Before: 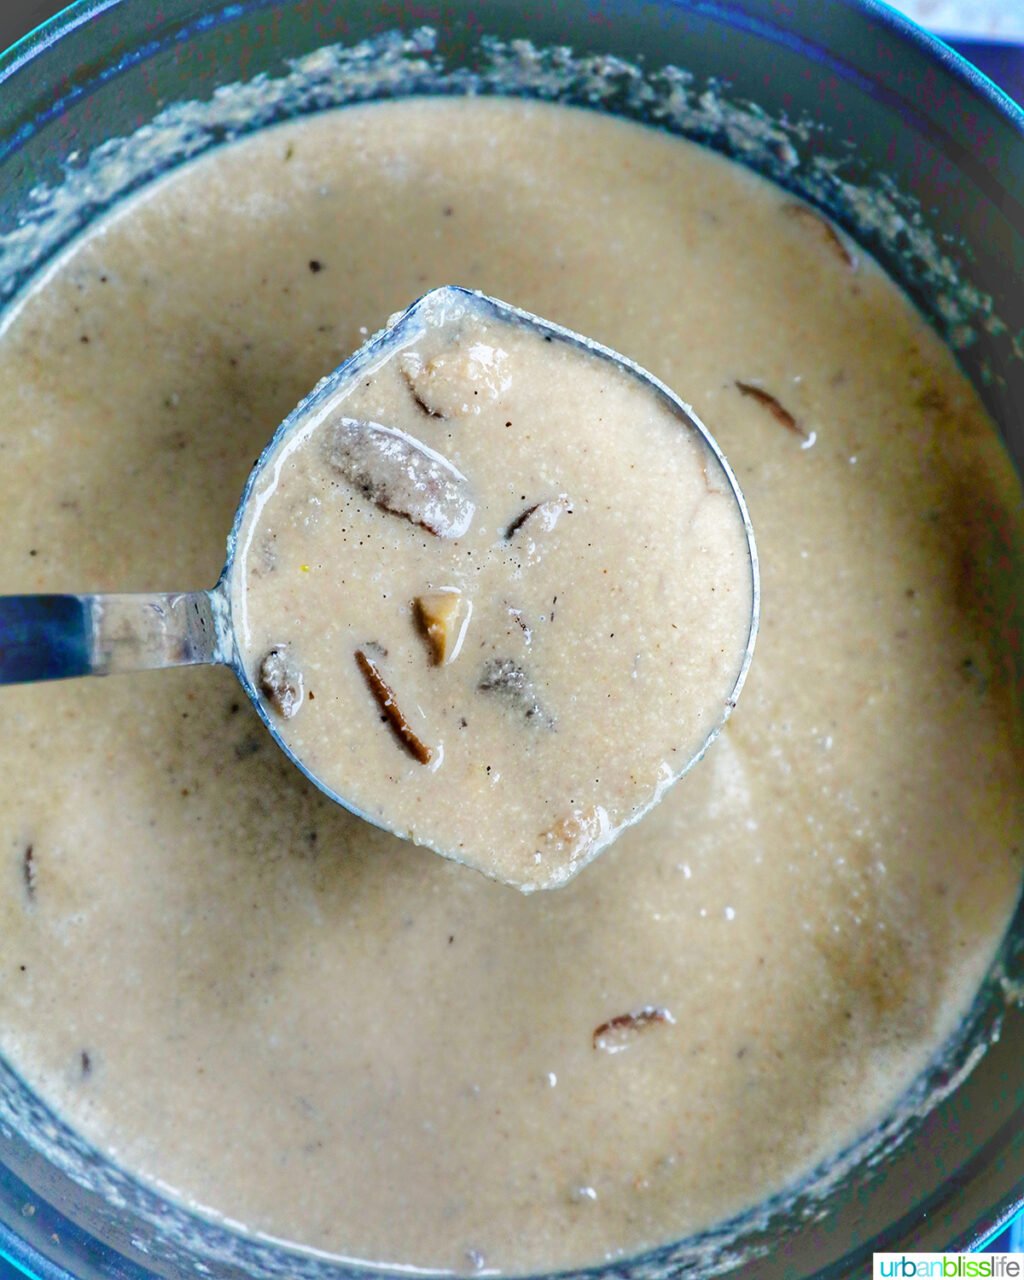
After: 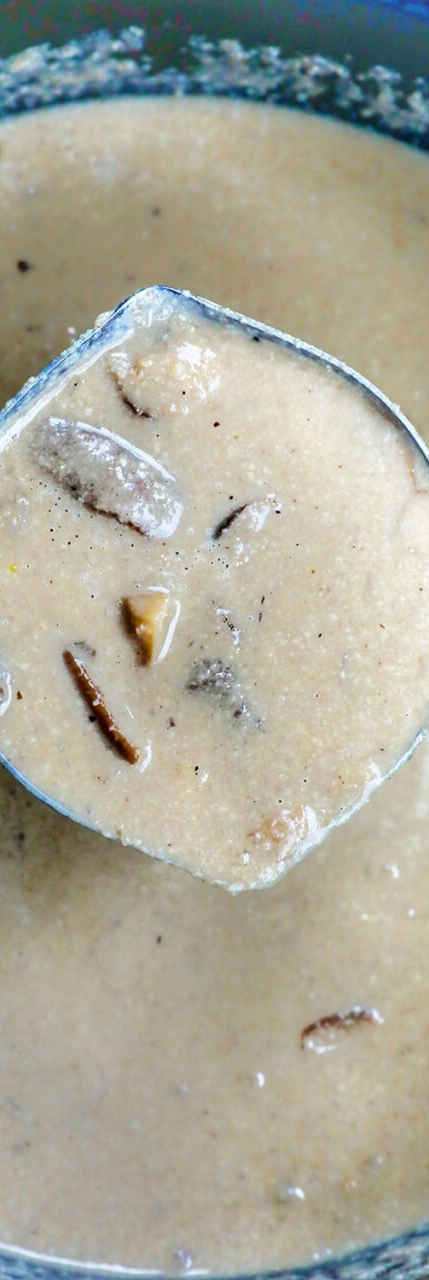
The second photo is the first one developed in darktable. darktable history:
crop: left 28.583%, right 29.45%
